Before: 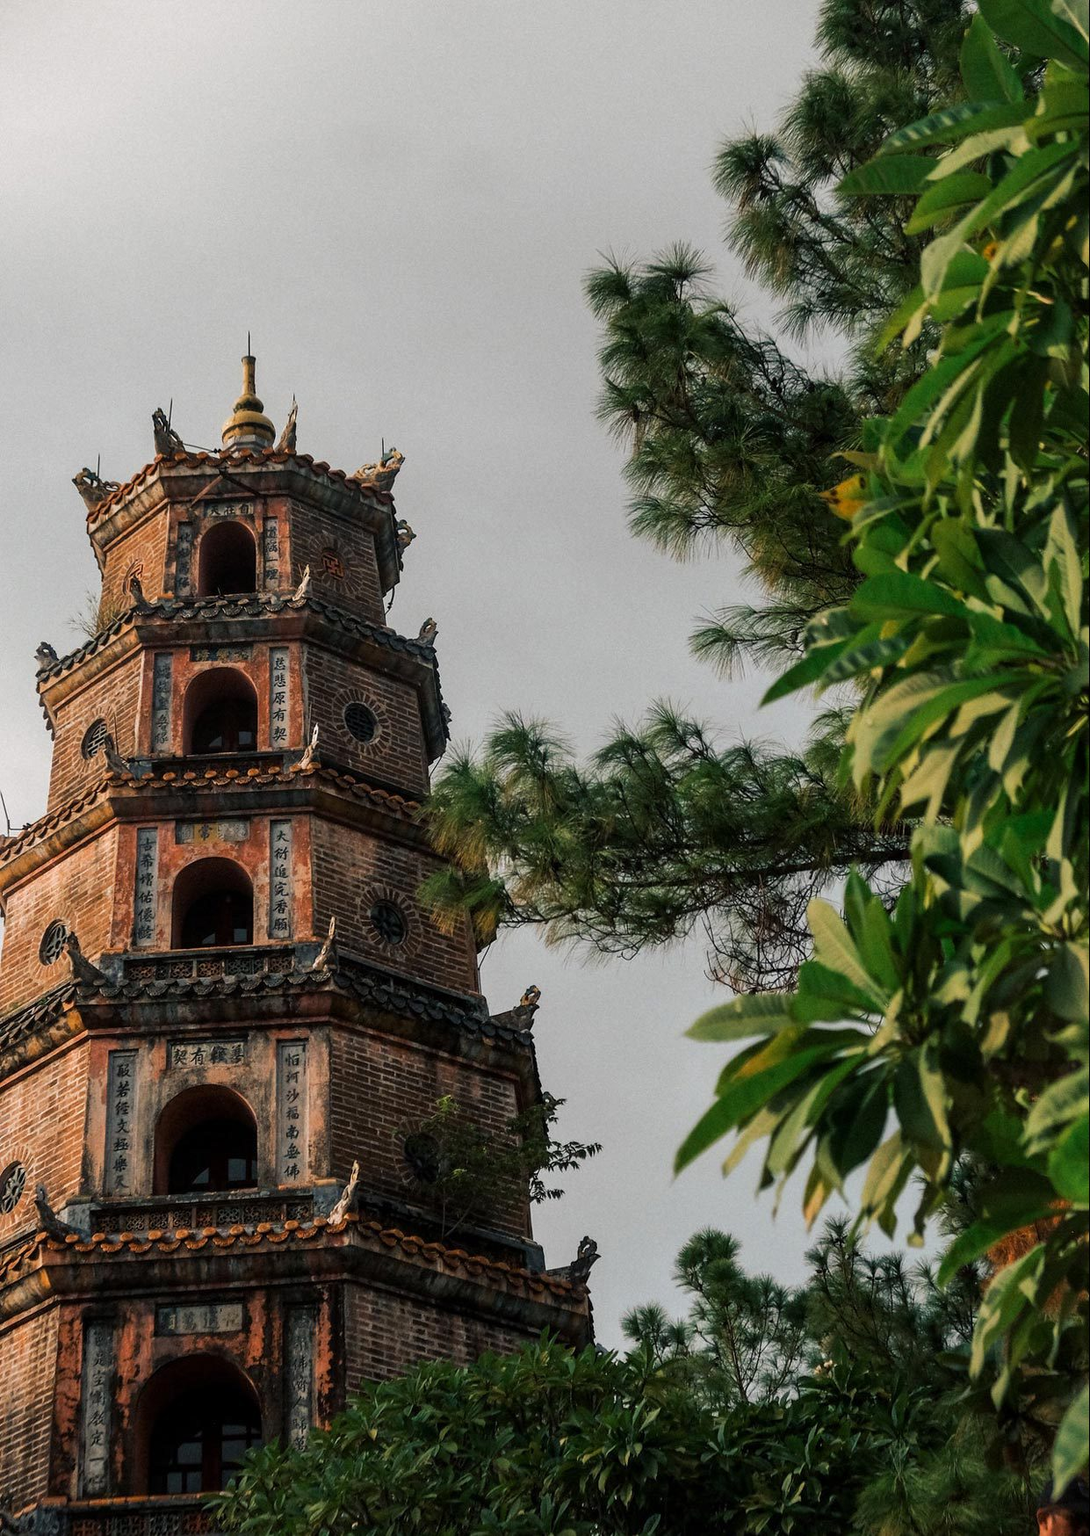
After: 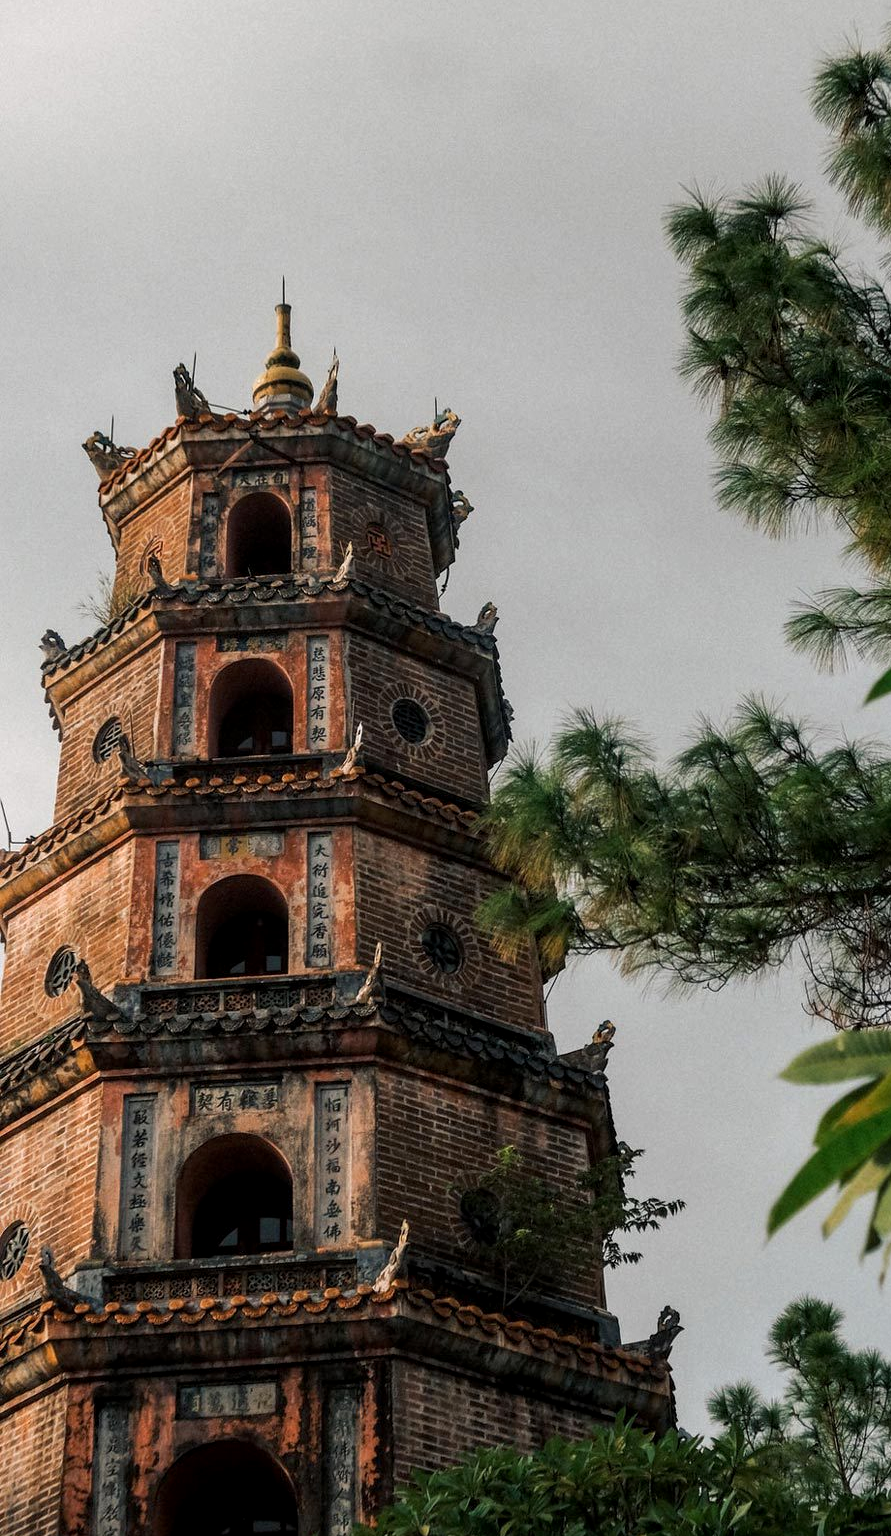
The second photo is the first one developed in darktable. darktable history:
crop: top 5.803%, right 27.864%, bottom 5.804%
tone equalizer: on, module defaults
local contrast: highlights 100%, shadows 100%, detail 120%, midtone range 0.2
